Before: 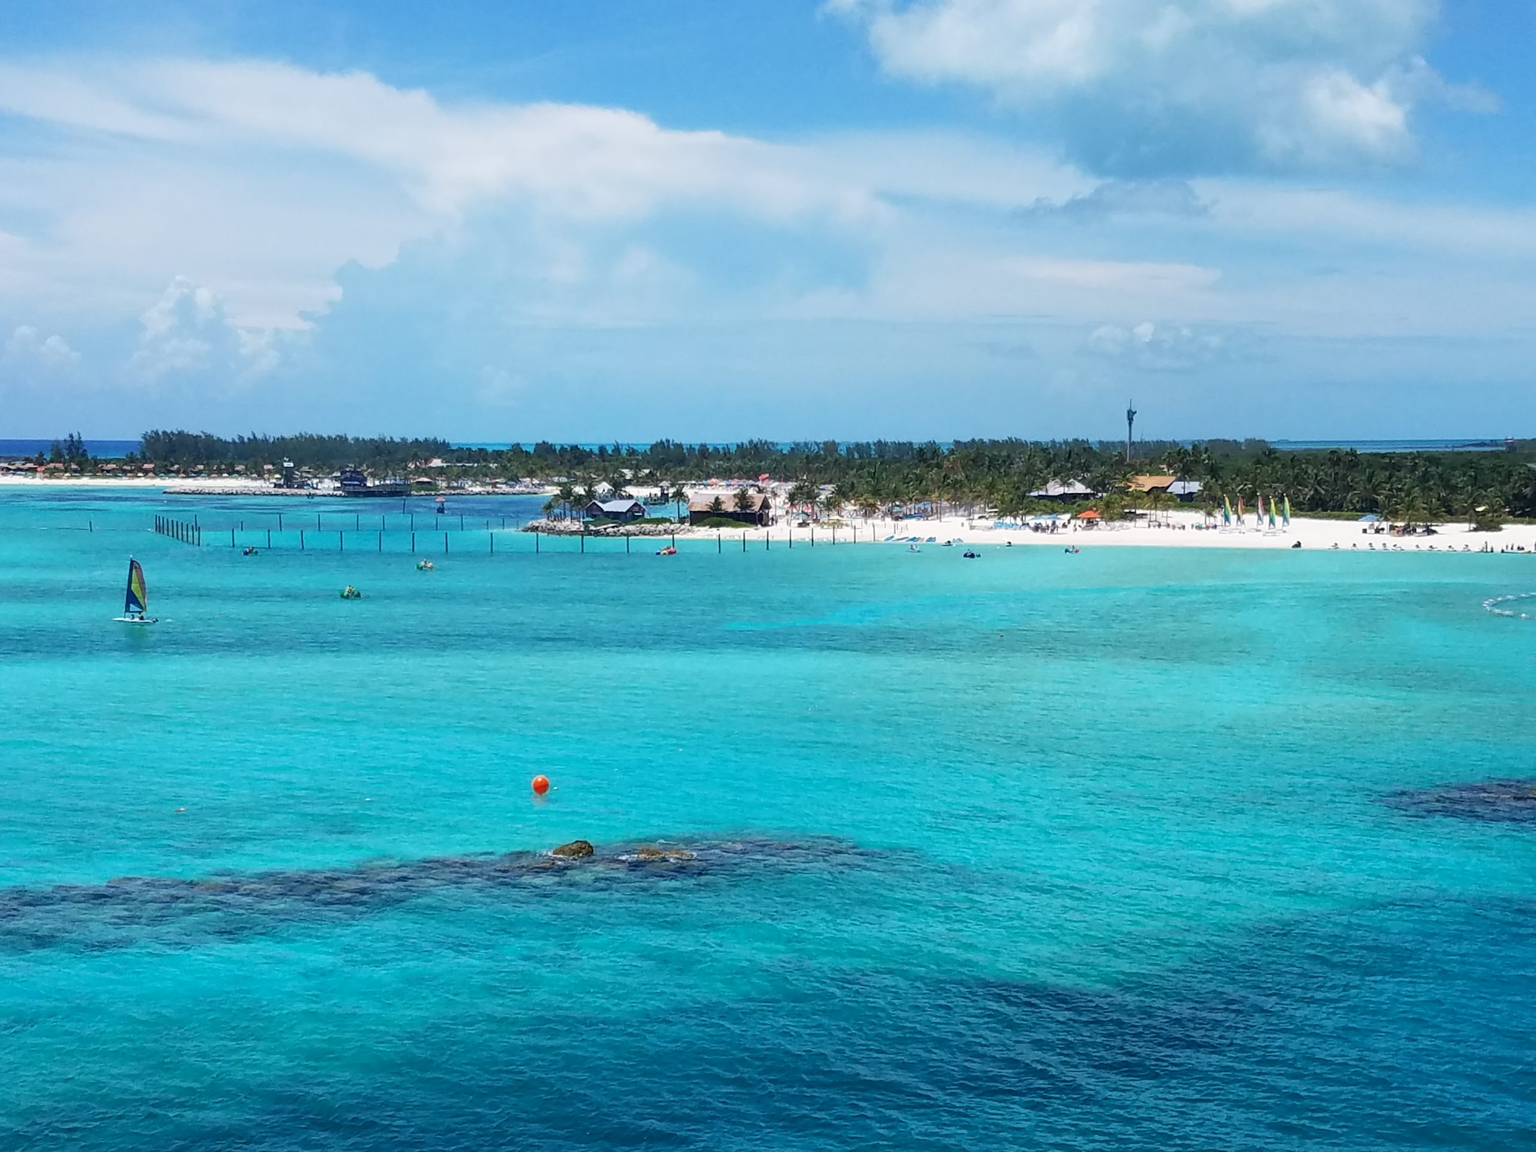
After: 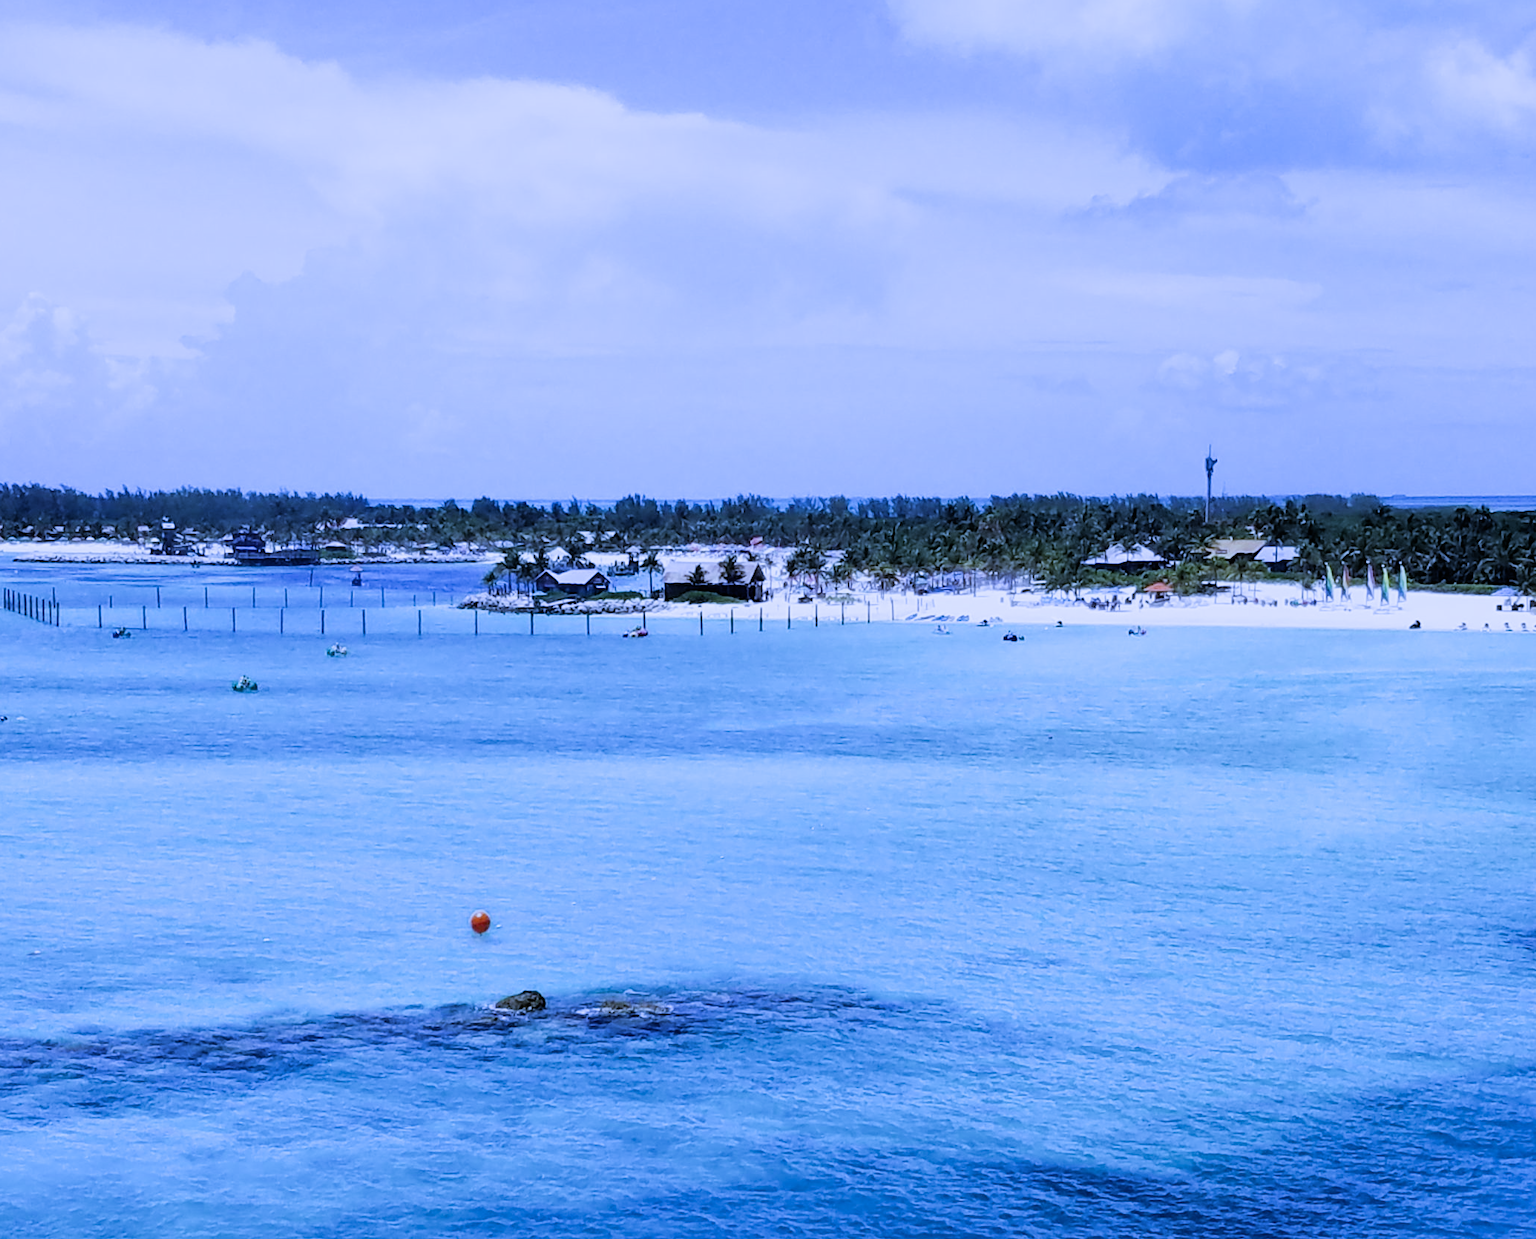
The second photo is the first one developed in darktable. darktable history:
crop: left 9.929%, top 3.475%, right 9.188%, bottom 9.529%
filmic rgb: black relative exposure -5 EV, white relative exposure 3.5 EV, hardness 3.19, contrast 1.2, highlights saturation mix -50%
white balance: red 0.766, blue 1.537
